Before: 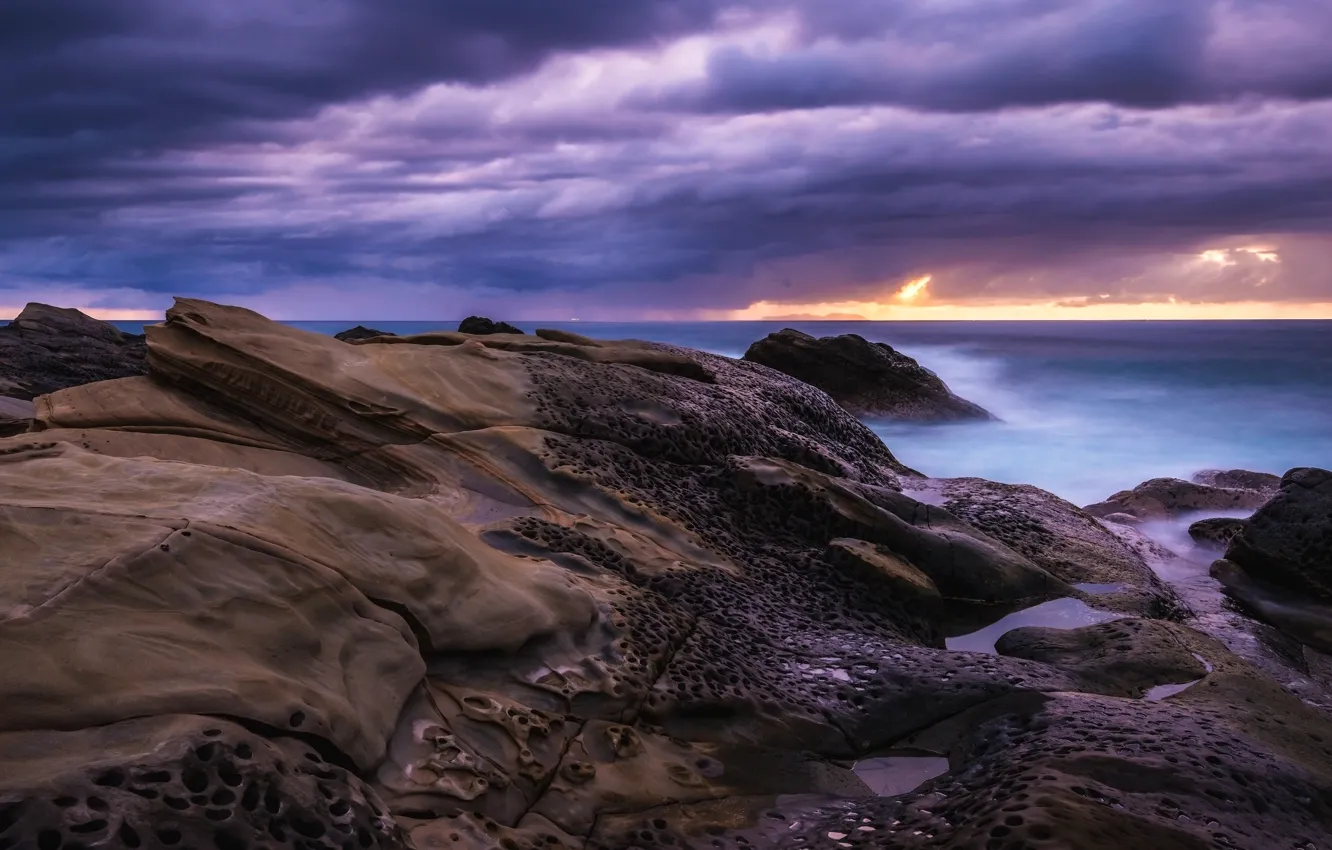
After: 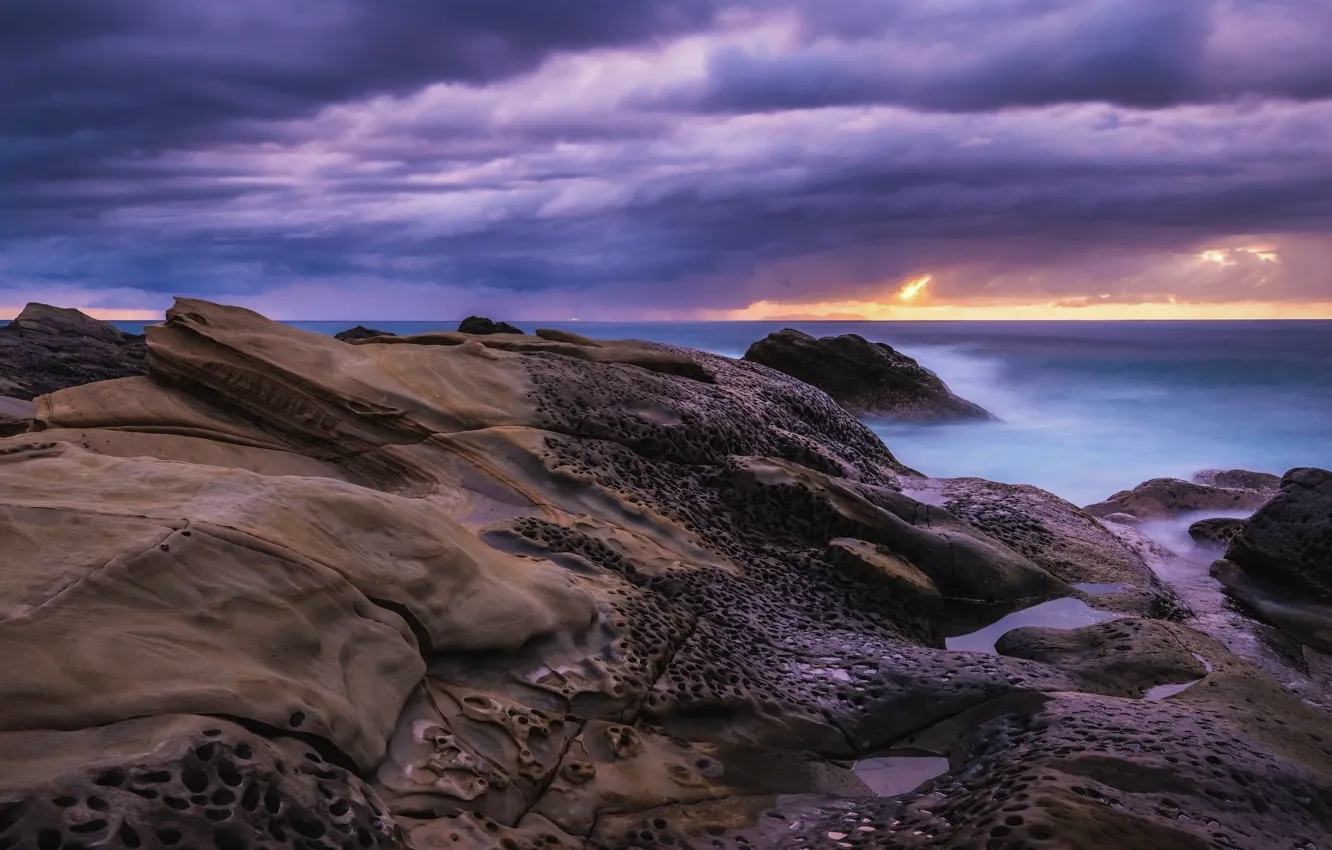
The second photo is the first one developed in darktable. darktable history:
shadows and highlights: shadows 39.48, highlights -60.04
